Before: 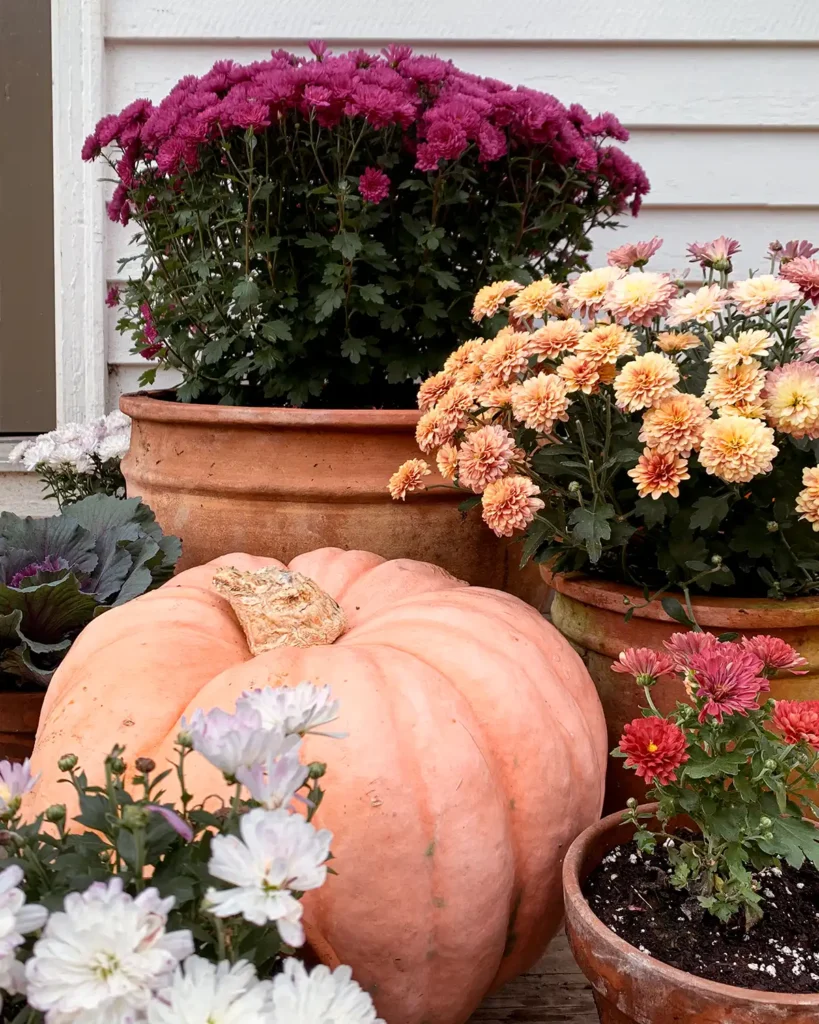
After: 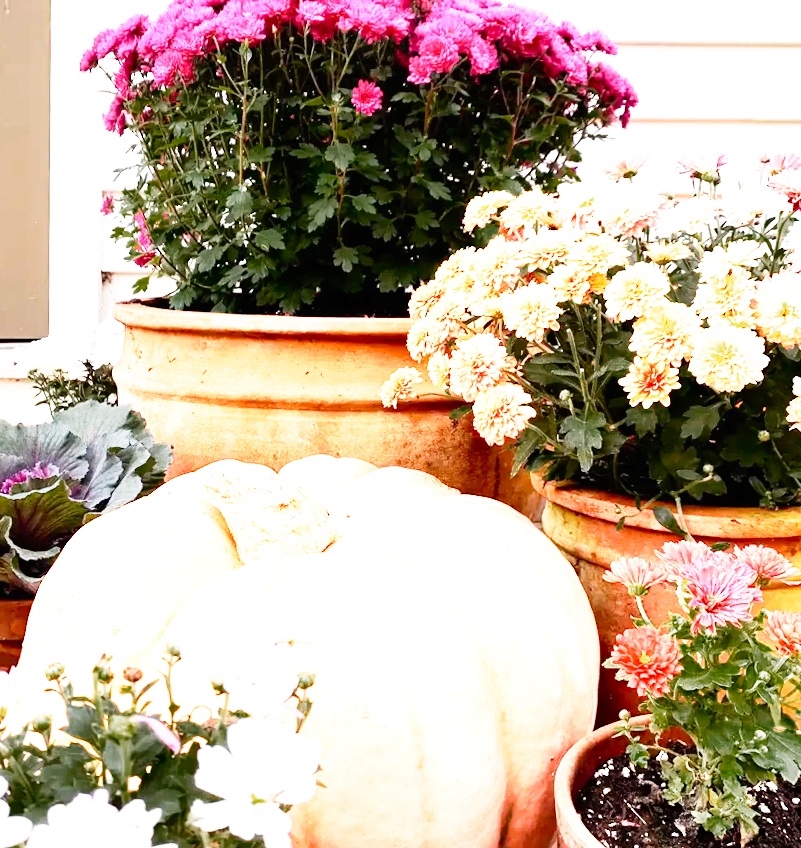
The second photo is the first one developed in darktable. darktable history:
rotate and perspective: rotation 0.226°, lens shift (vertical) -0.042, crop left 0.023, crop right 0.982, crop top 0.006, crop bottom 0.994
shadows and highlights: shadows 37.27, highlights -28.18, soften with gaussian
crop: top 7.625%, bottom 8.027%
contrast brightness saturation: contrast 0.08, saturation 0.02
color zones: curves: ch0 [(0.25, 0.5) (0.347, 0.092) (0.75, 0.5)]; ch1 [(0.25, 0.5) (0.33, 0.51) (0.75, 0.5)]
exposure: black level correction 0, exposure 1.2 EV, compensate highlight preservation false
base curve: curves: ch0 [(0, 0) (0.012, 0.01) (0.073, 0.168) (0.31, 0.711) (0.645, 0.957) (1, 1)], preserve colors none
